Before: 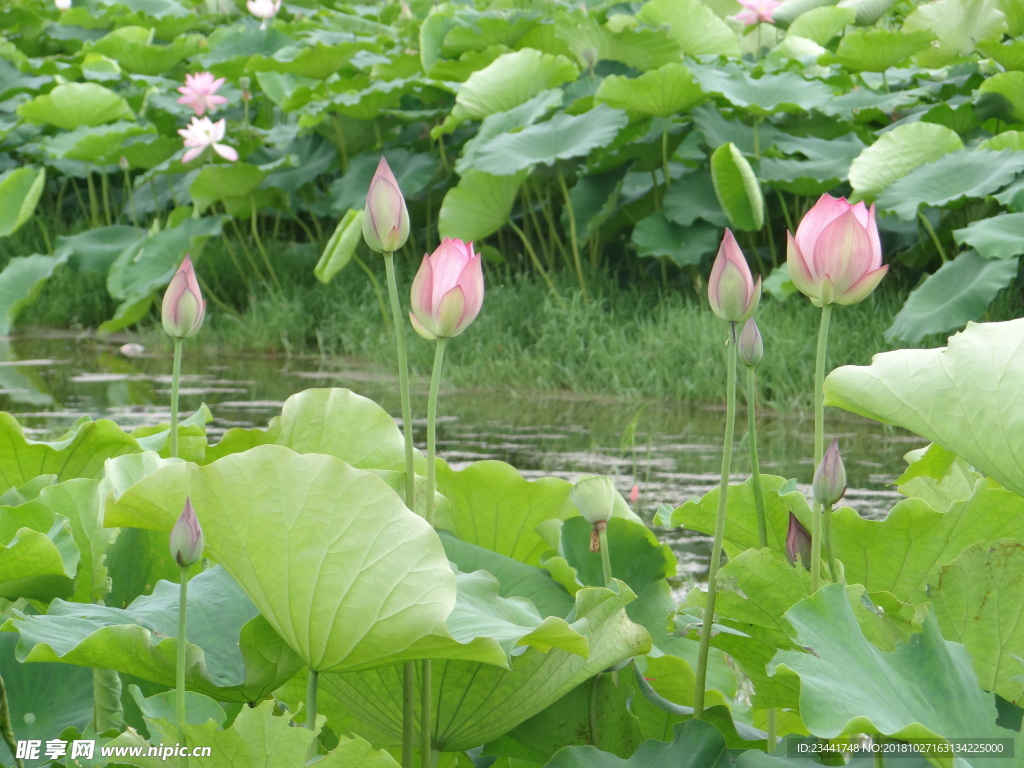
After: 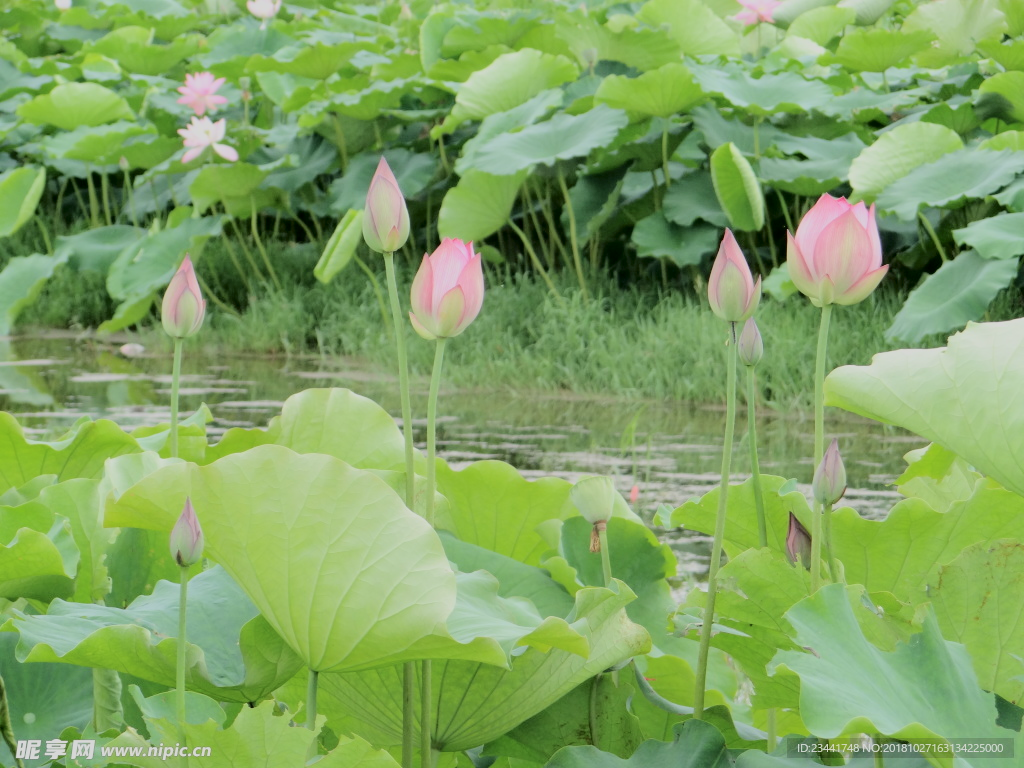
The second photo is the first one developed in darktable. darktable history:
filmic rgb: black relative exposure -7.65 EV, white relative exposure 4.56 EV, hardness 3.61, color science v6 (2022)
tone curve: curves: ch0 [(0, 0) (0.004, 0) (0.133, 0.076) (0.325, 0.362) (0.879, 0.885) (1, 1)], color space Lab, independent channels, preserve colors none
exposure: compensate highlight preservation false
